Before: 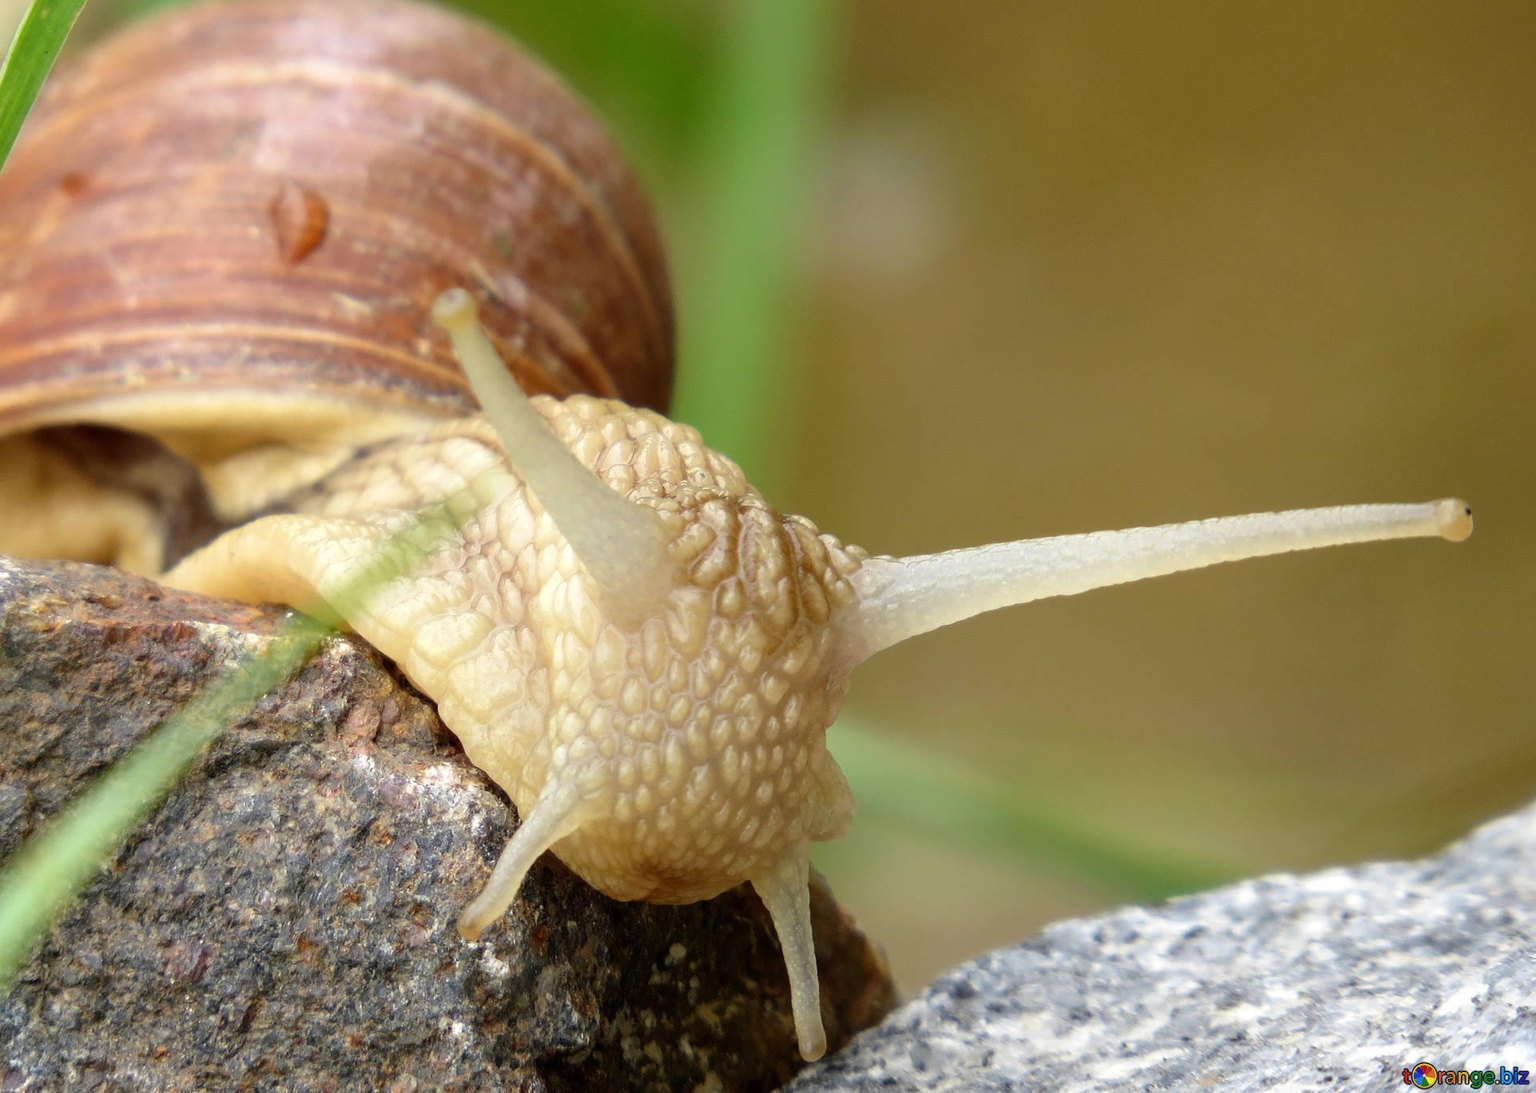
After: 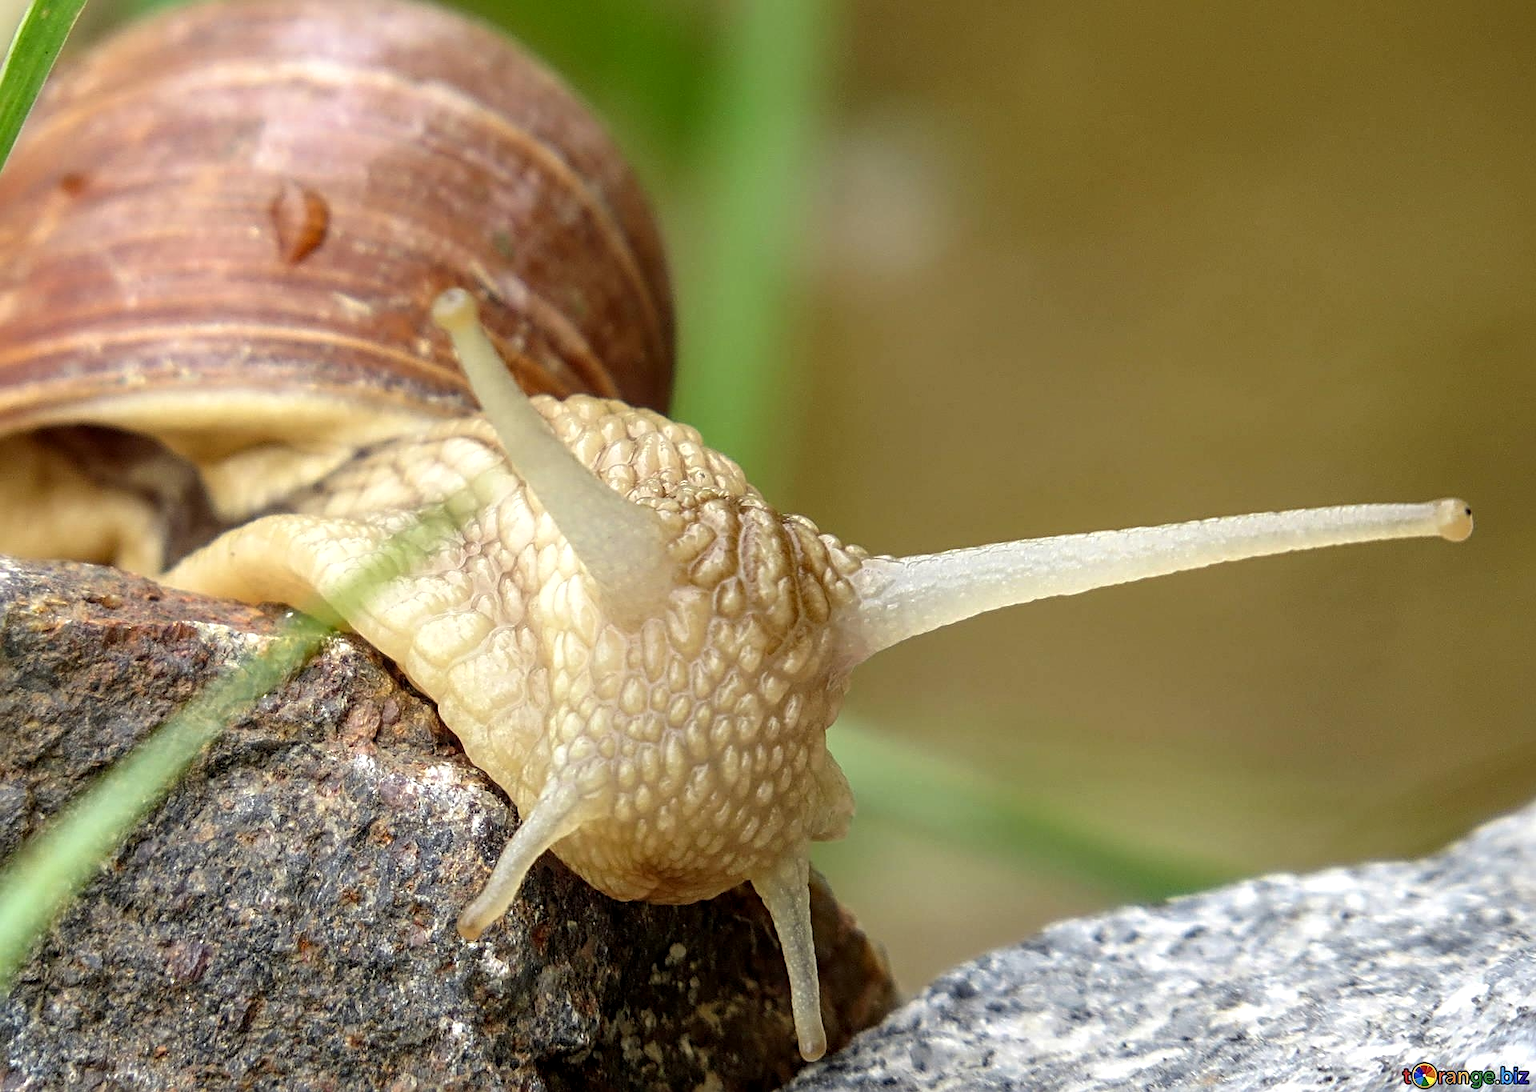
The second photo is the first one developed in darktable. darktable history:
sharpen: radius 3.119
local contrast: on, module defaults
